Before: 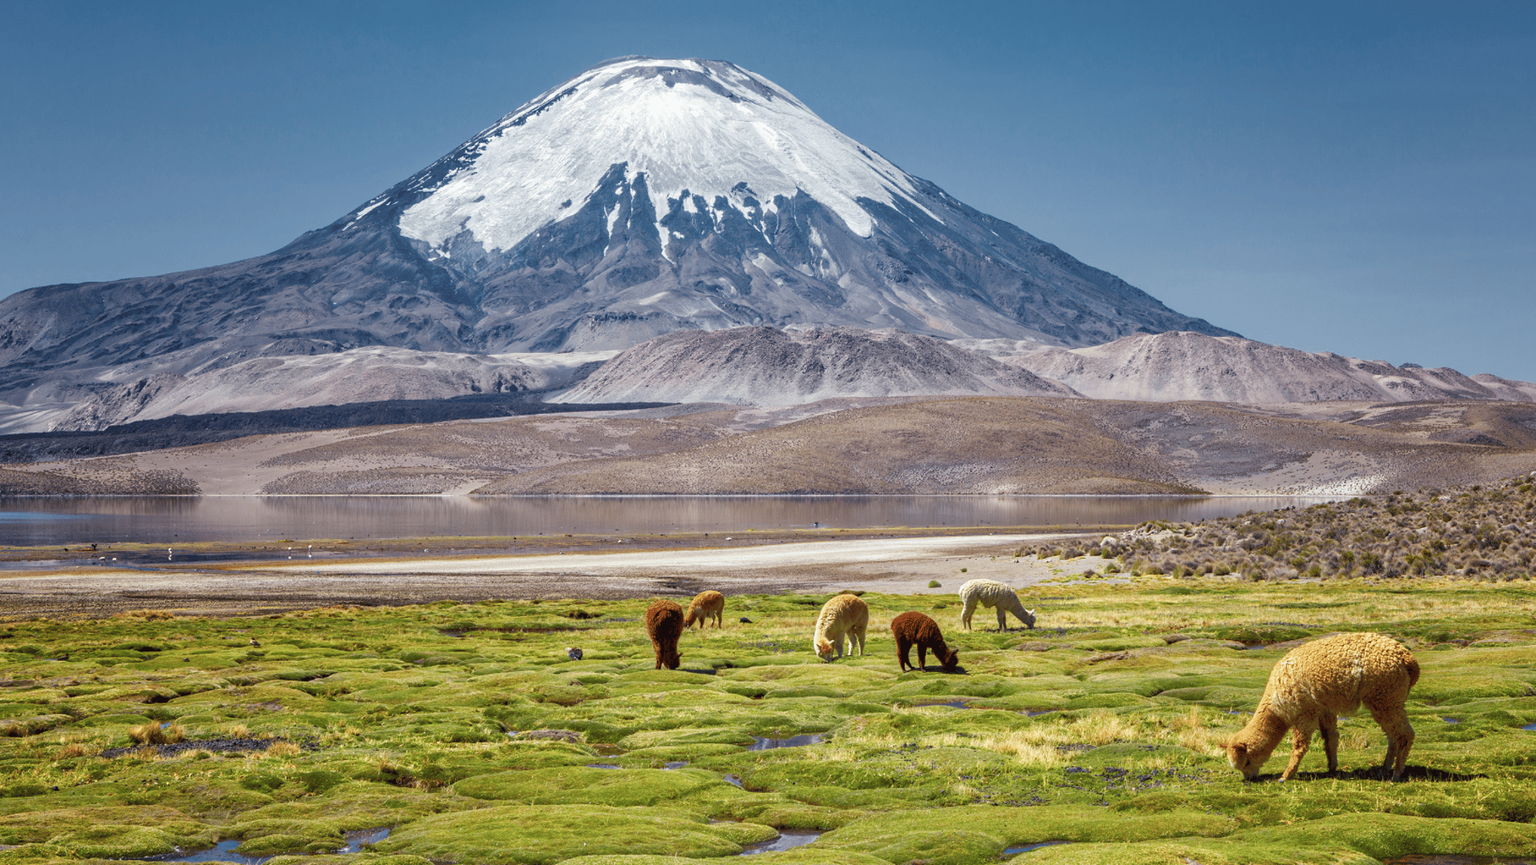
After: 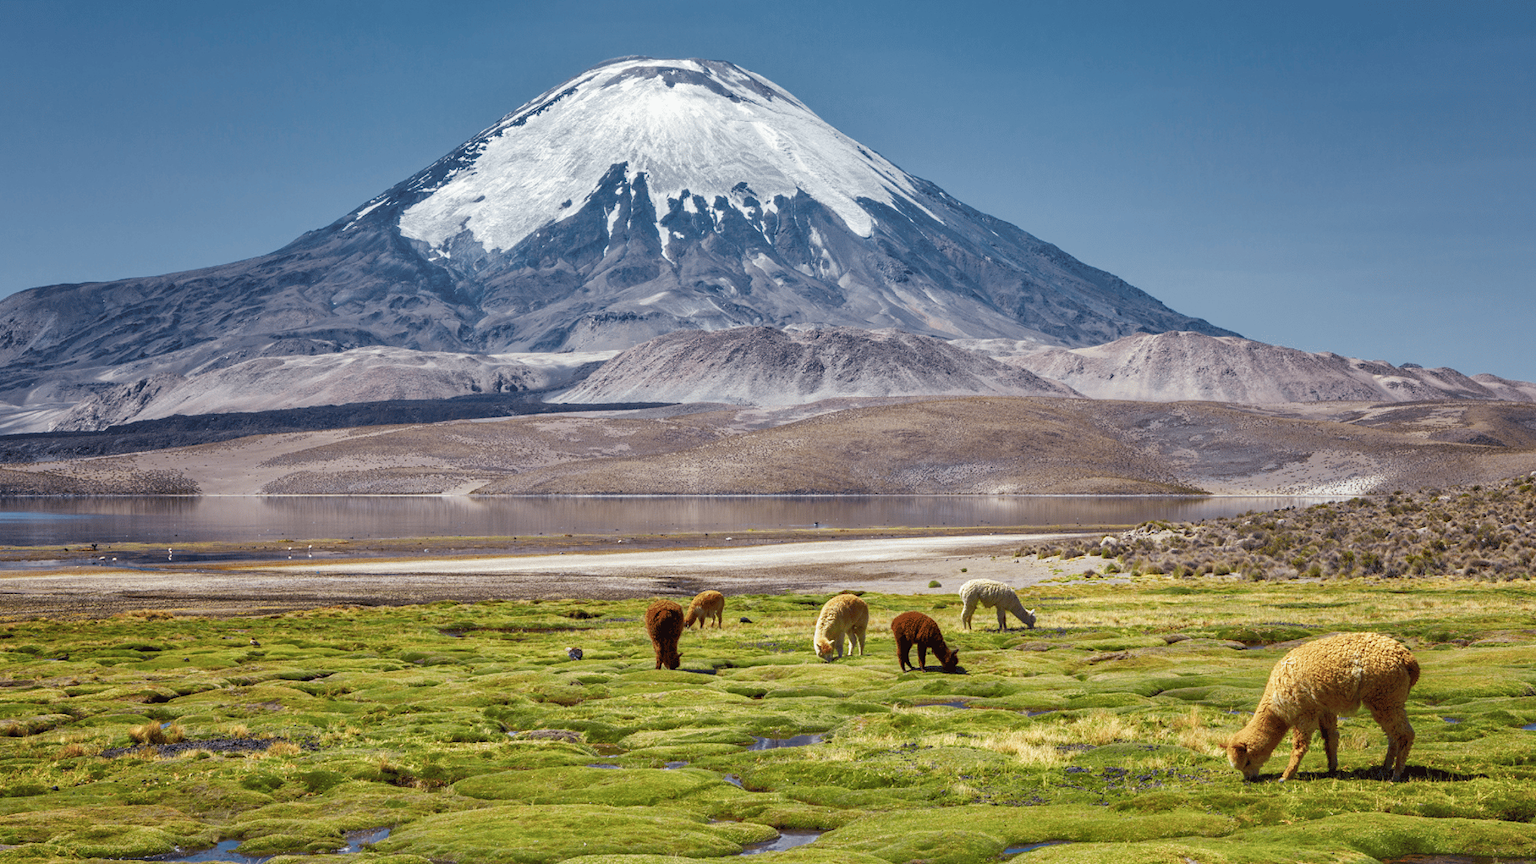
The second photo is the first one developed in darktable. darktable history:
shadows and highlights: shadows 58.27, highlights -60.42, soften with gaussian
